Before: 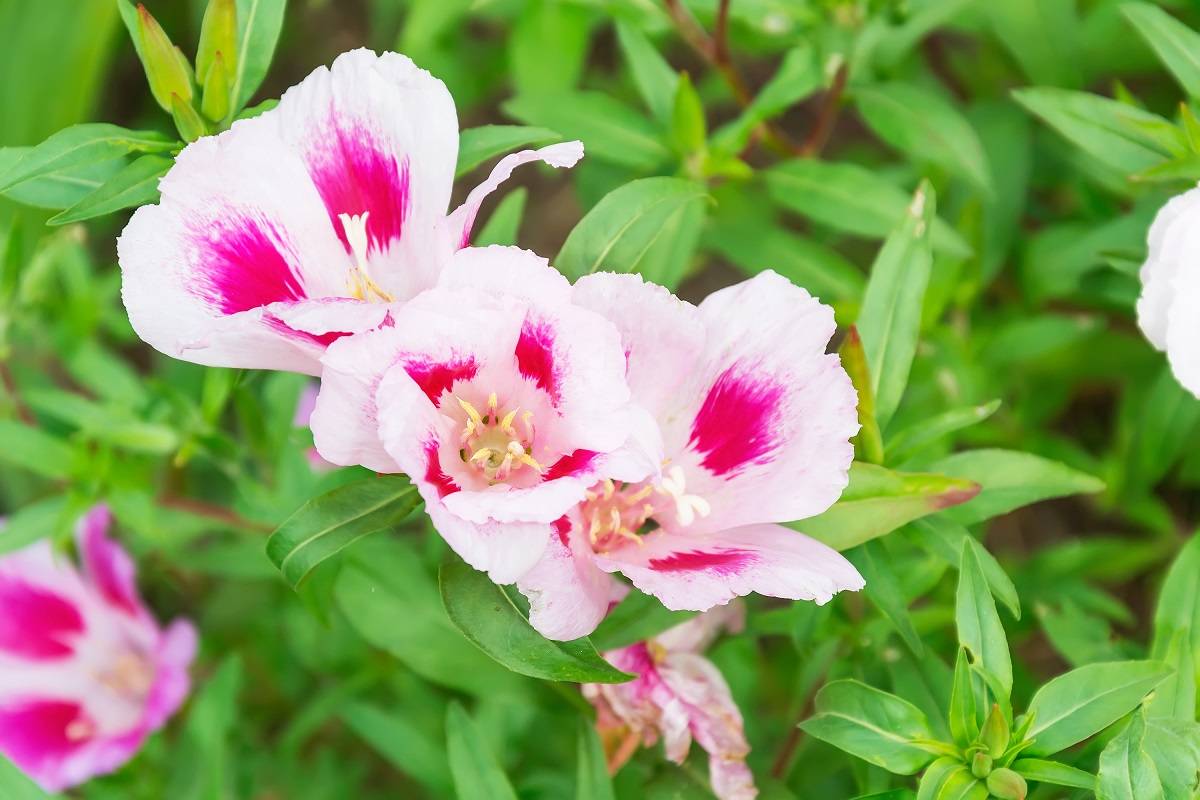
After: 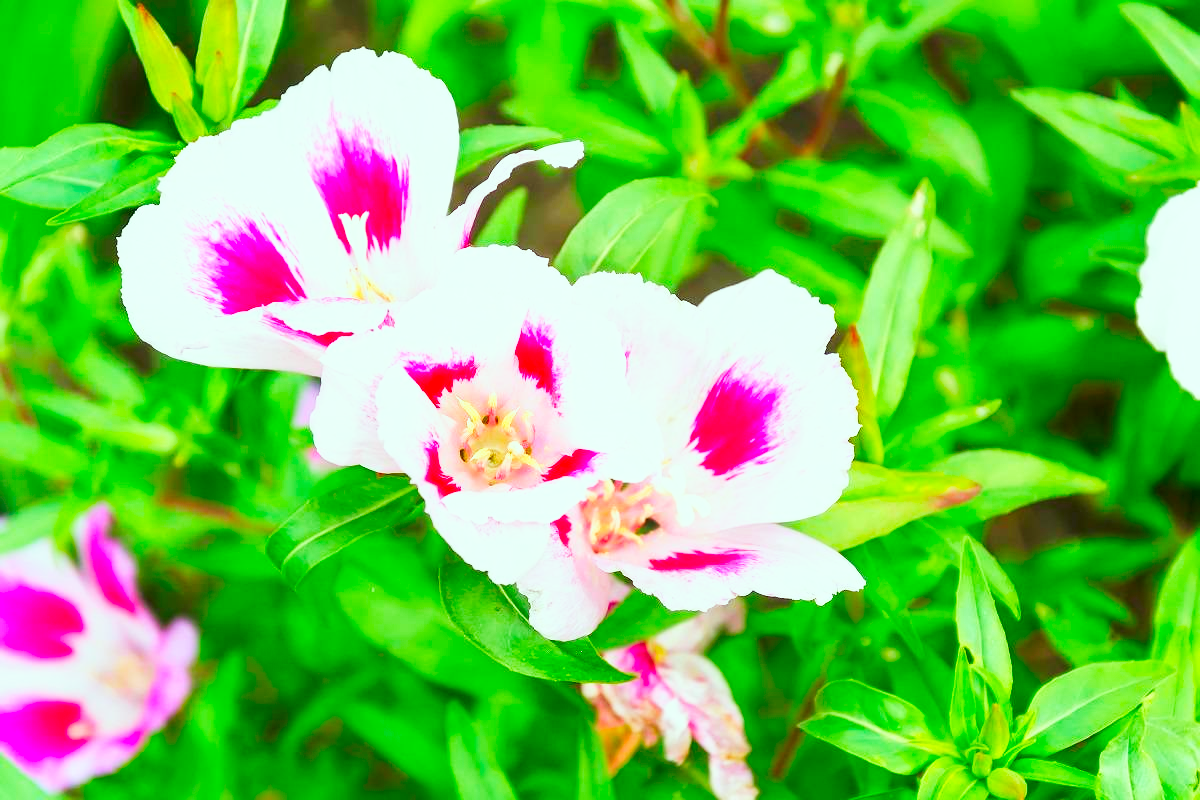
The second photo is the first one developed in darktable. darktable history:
color correction: highlights a* -7.33, highlights b* 1.26, shadows a* -3.55, saturation 1.4
tone curve: curves: ch0 [(0, 0) (0.003, 0.011) (0.011, 0.02) (0.025, 0.032) (0.044, 0.046) (0.069, 0.071) (0.1, 0.107) (0.136, 0.144) (0.177, 0.189) (0.224, 0.244) (0.277, 0.309) (0.335, 0.398) (0.399, 0.477) (0.468, 0.583) (0.543, 0.675) (0.623, 0.772) (0.709, 0.855) (0.801, 0.926) (0.898, 0.979) (1, 1)], preserve colors none
